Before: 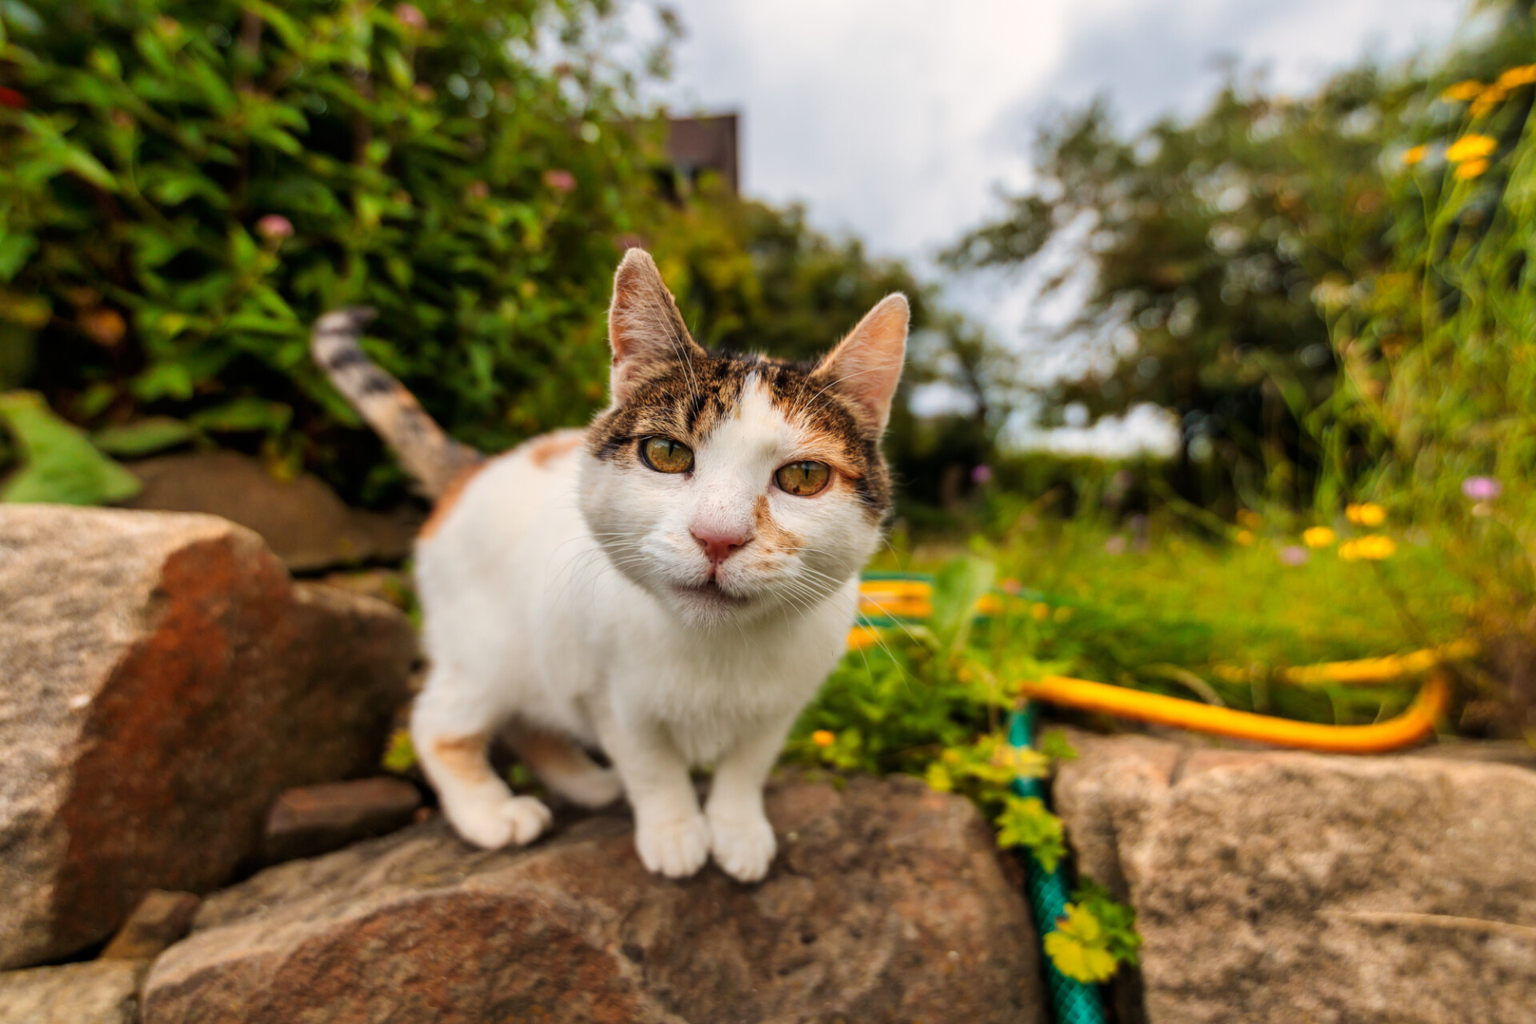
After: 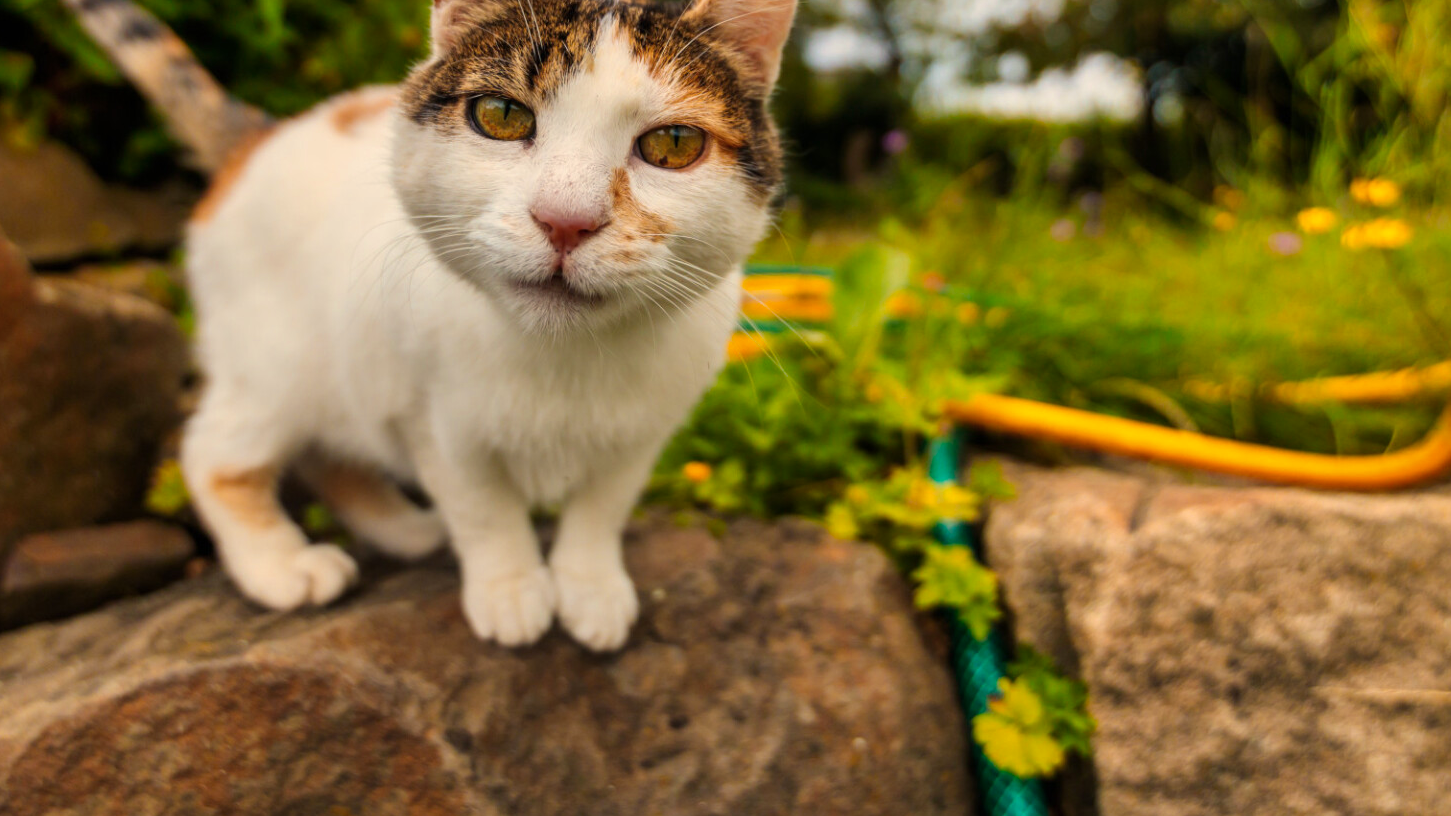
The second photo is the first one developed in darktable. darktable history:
color balance rgb: shadows lift › chroma 0.941%, shadows lift › hue 111.32°, highlights gain › chroma 3.046%, highlights gain › hue 77.71°, perceptual saturation grading › global saturation 11.161%
crop and rotate: left 17.33%, top 35.236%, right 7.052%, bottom 0.962%
color zones: curves: ch0 [(0.068, 0.464) (0.25, 0.5) (0.48, 0.508) (0.75, 0.536) (0.886, 0.476) (0.967, 0.456)]; ch1 [(0.066, 0.456) (0.25, 0.5) (0.616, 0.508) (0.746, 0.56) (0.934, 0.444)], mix 39.84%
